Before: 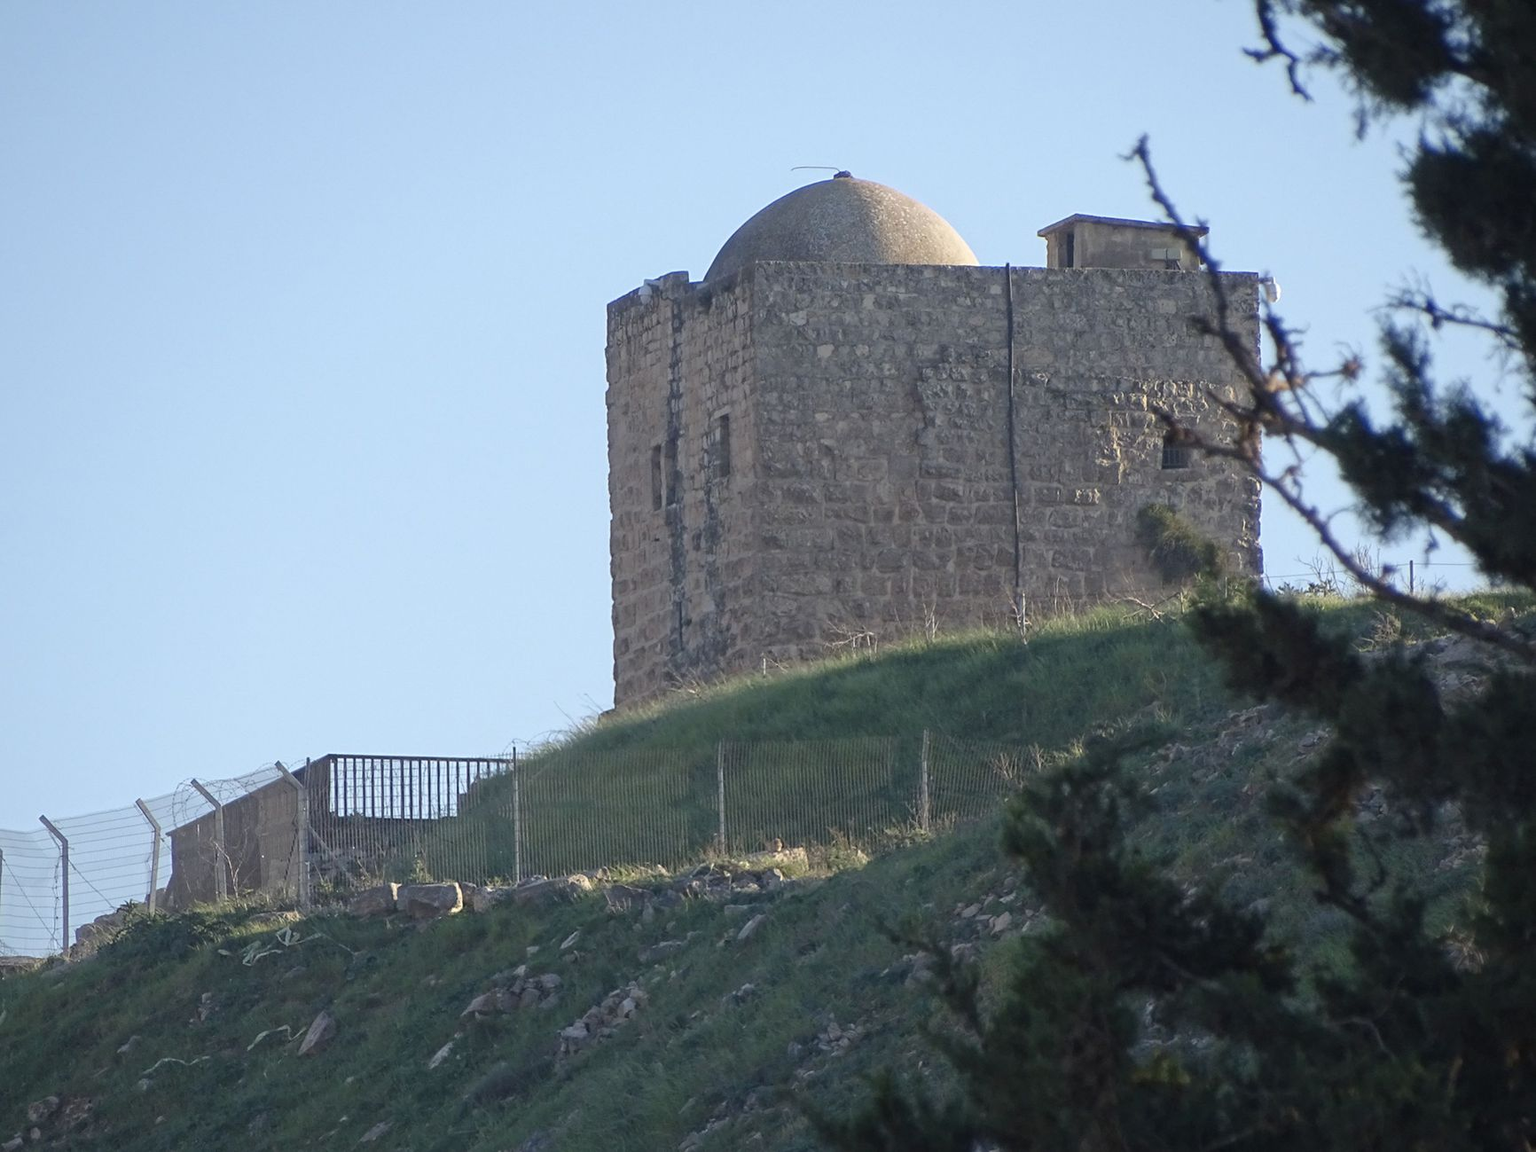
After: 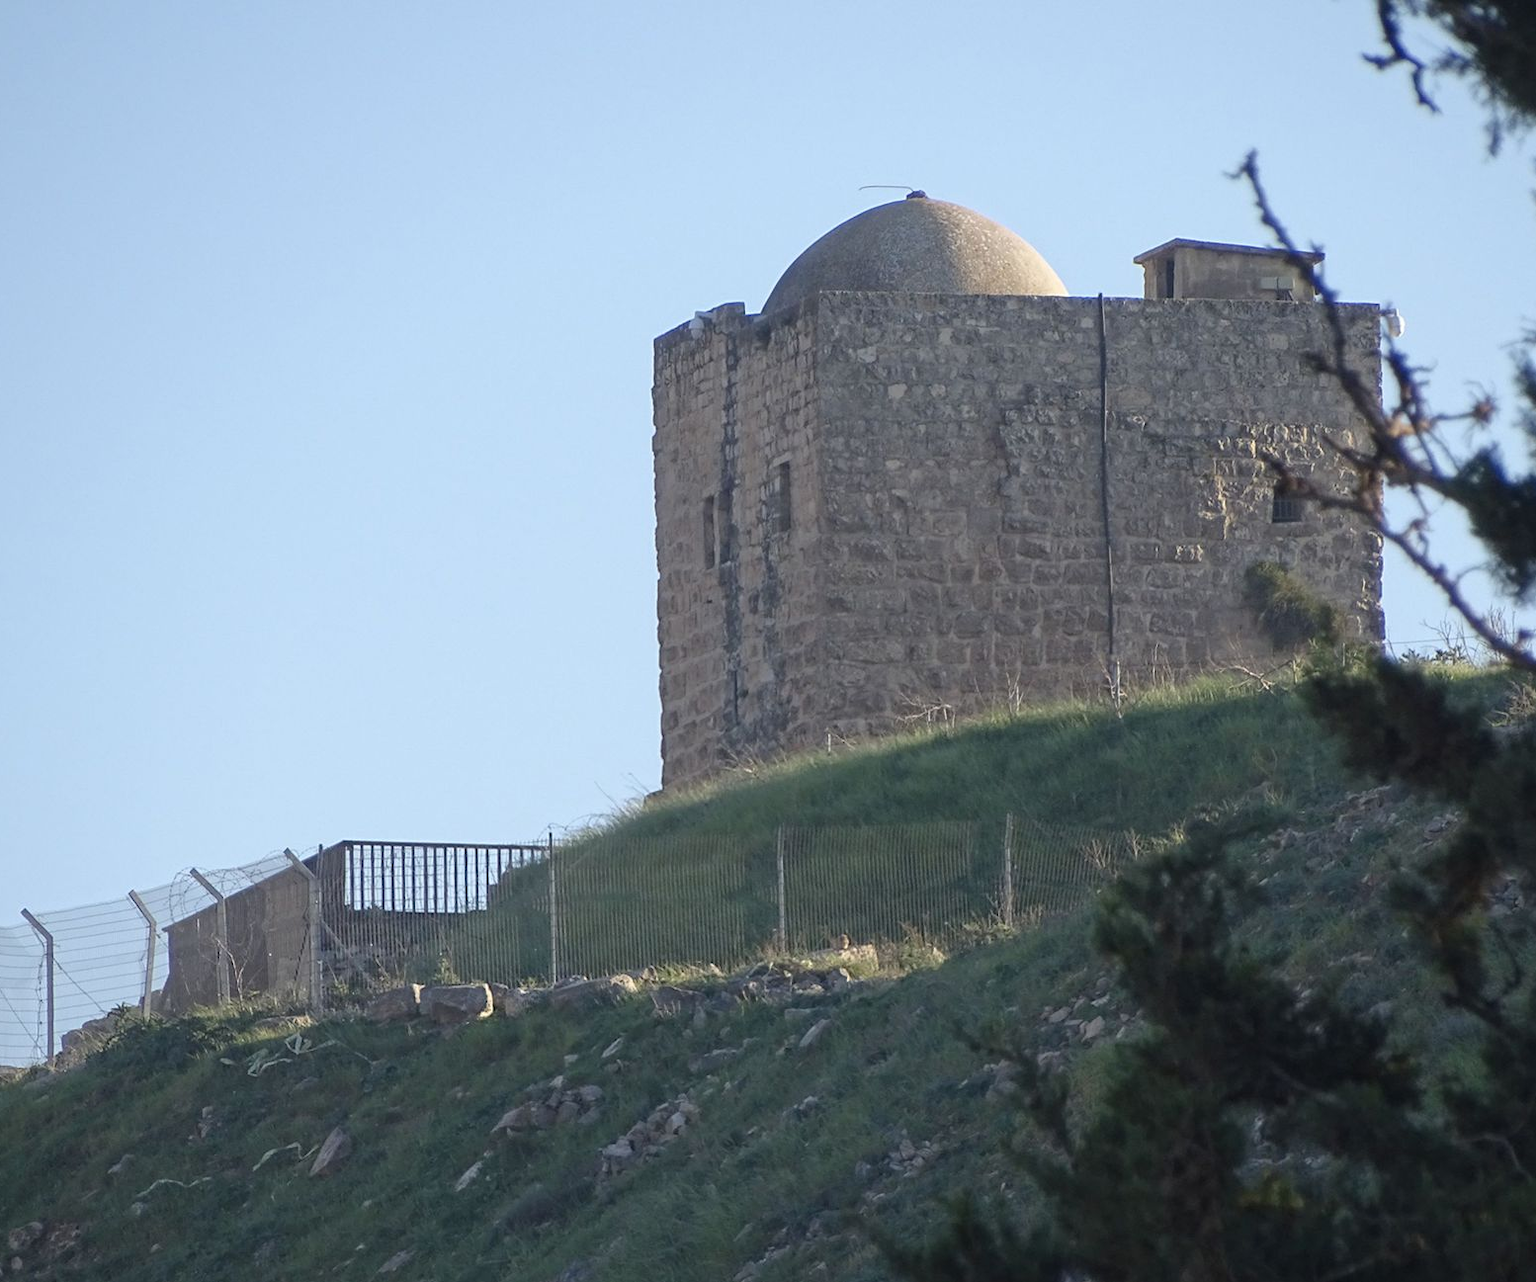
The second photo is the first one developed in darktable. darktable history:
crop and rotate: left 1.343%, right 8.894%
